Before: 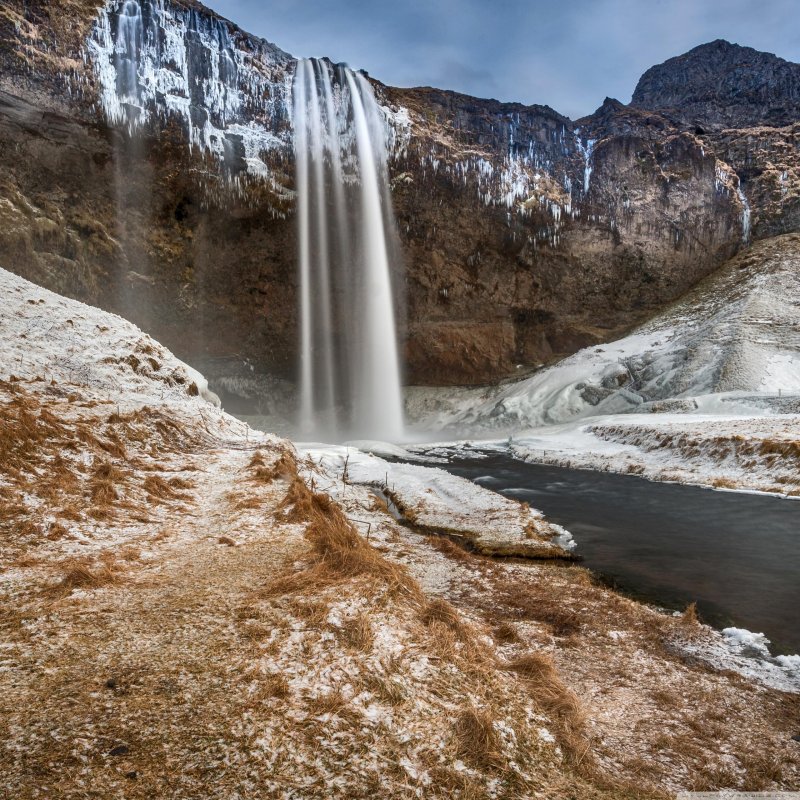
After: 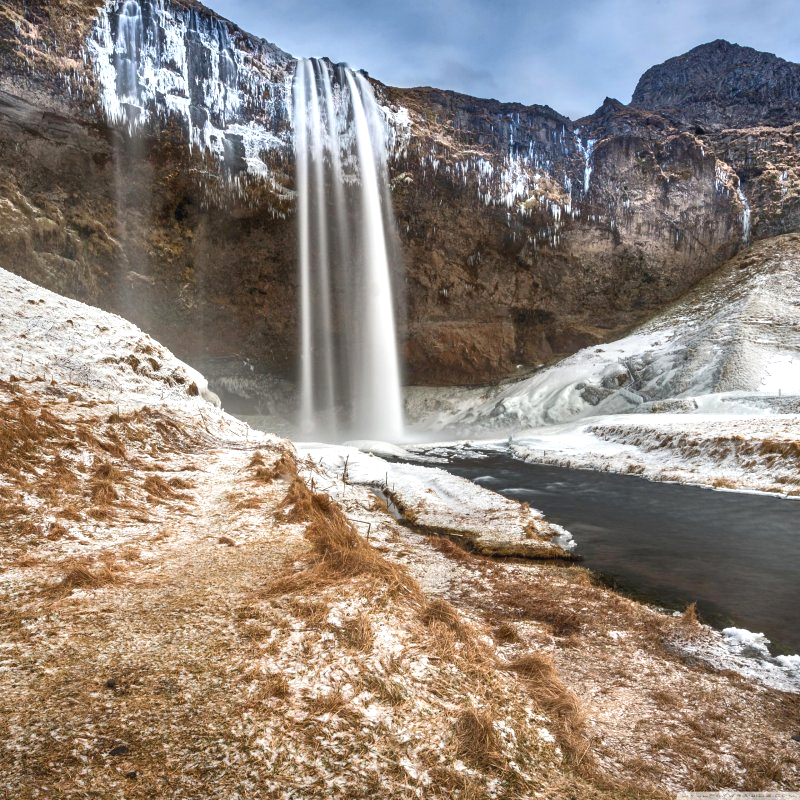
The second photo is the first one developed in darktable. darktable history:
contrast brightness saturation: contrast -0.08, brightness -0.04, saturation -0.11
exposure: black level correction 0, exposure 0.7 EV, compensate exposure bias true, compensate highlight preservation false
